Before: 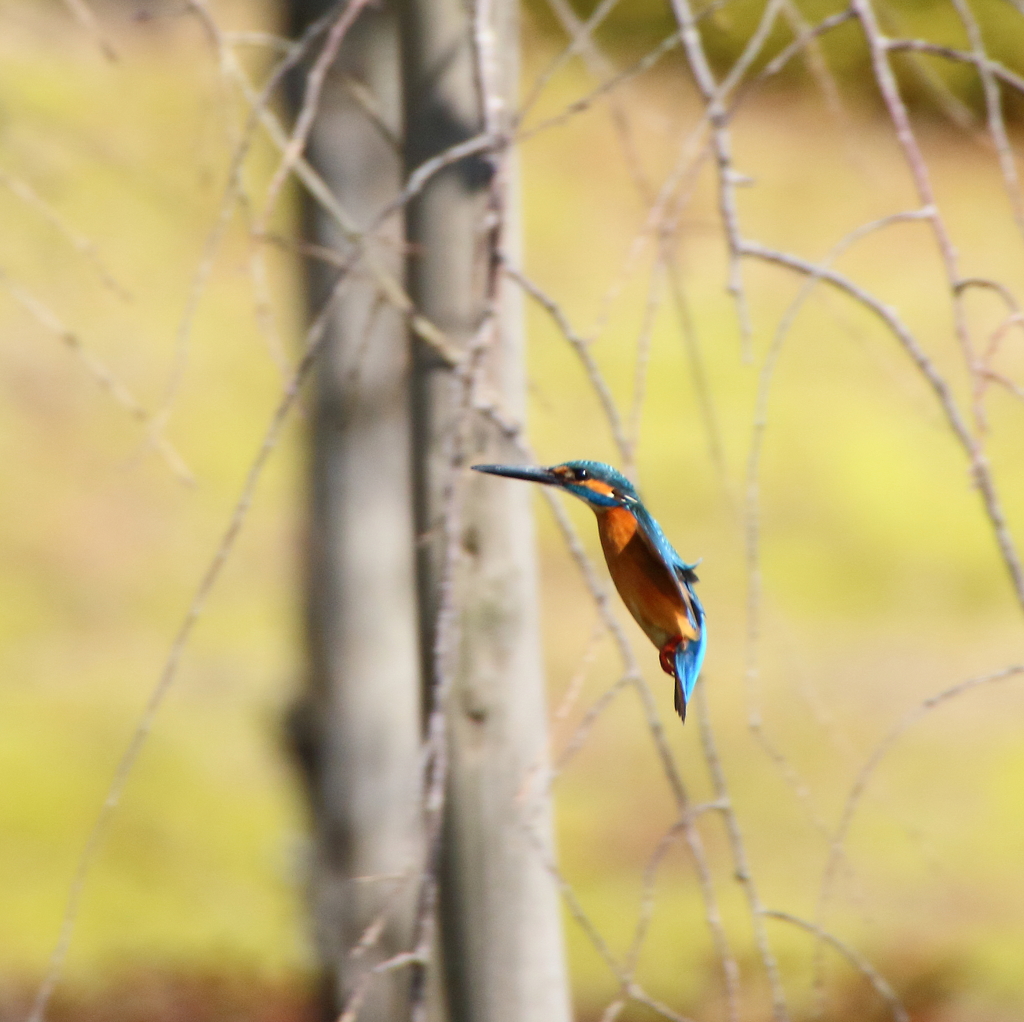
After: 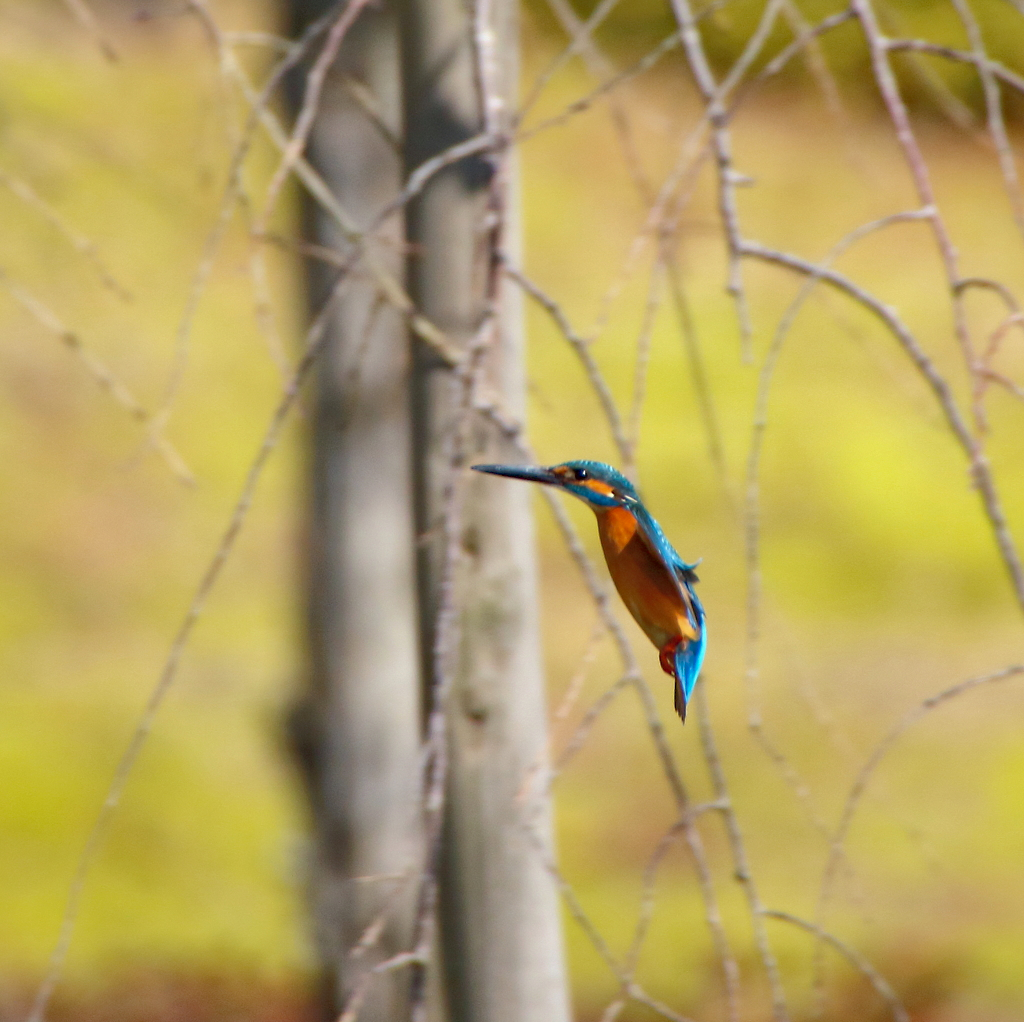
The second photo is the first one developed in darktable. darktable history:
haze removal: compatibility mode true, adaptive false
sharpen: radius 2.861, amount 0.876, threshold 47.507
shadows and highlights: on, module defaults
color zones: curves: ch0 [(0, 0.5) (0.143, 0.5) (0.286, 0.5) (0.429, 0.5) (0.571, 0.5) (0.714, 0.476) (0.857, 0.5) (1, 0.5)]; ch2 [(0, 0.5) (0.143, 0.5) (0.286, 0.5) (0.429, 0.5) (0.571, 0.5) (0.714, 0.487) (0.857, 0.5) (1, 0.5)]
